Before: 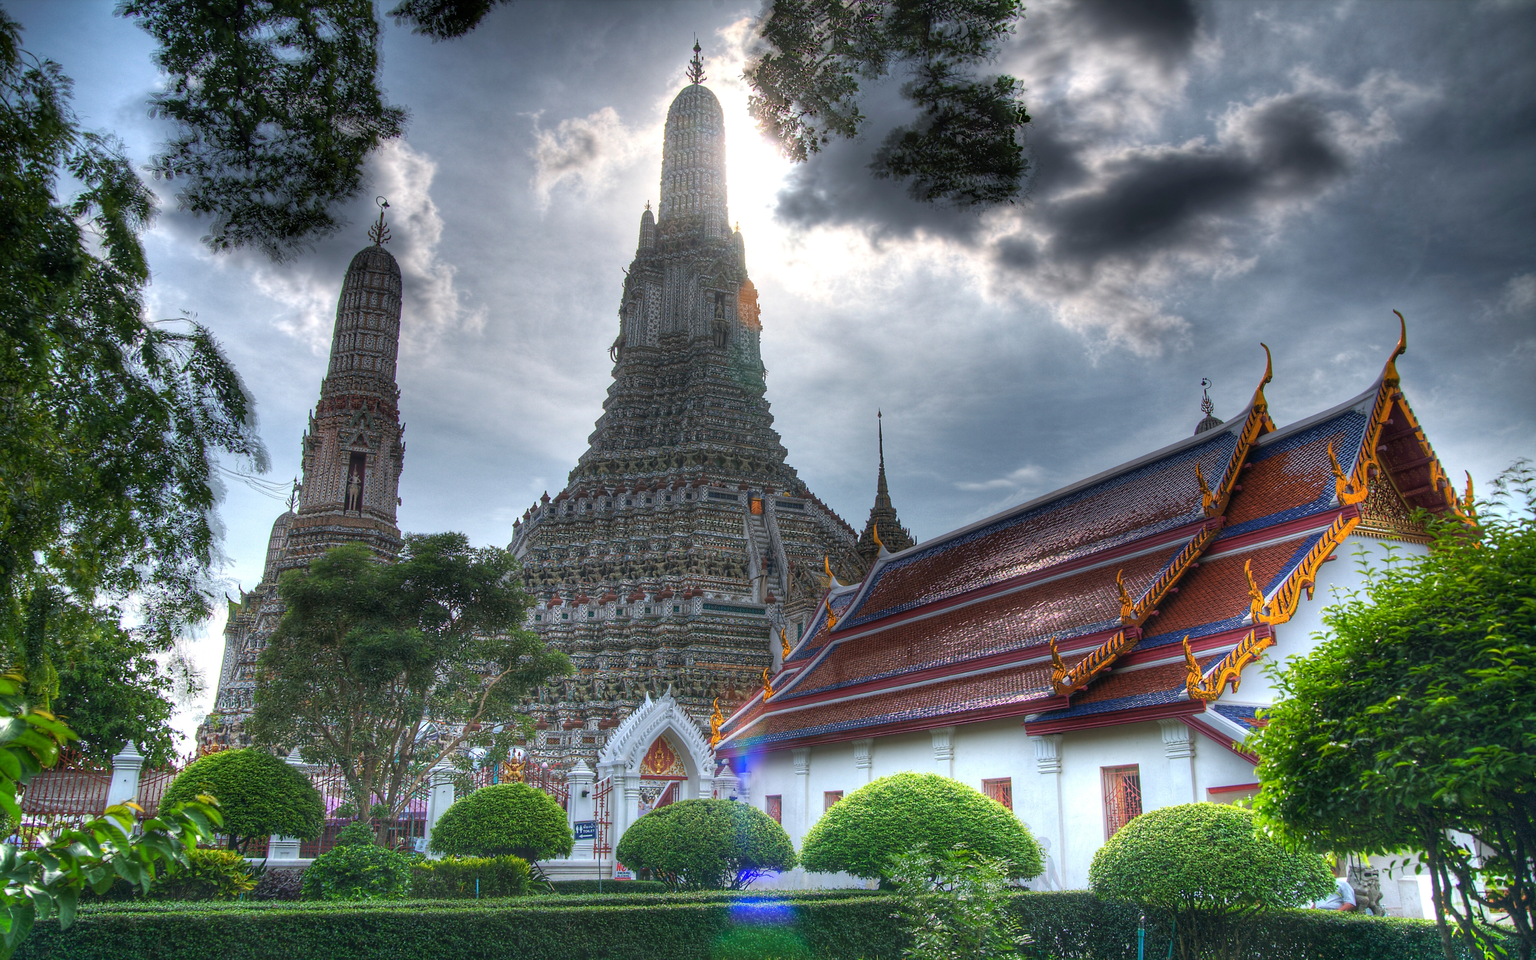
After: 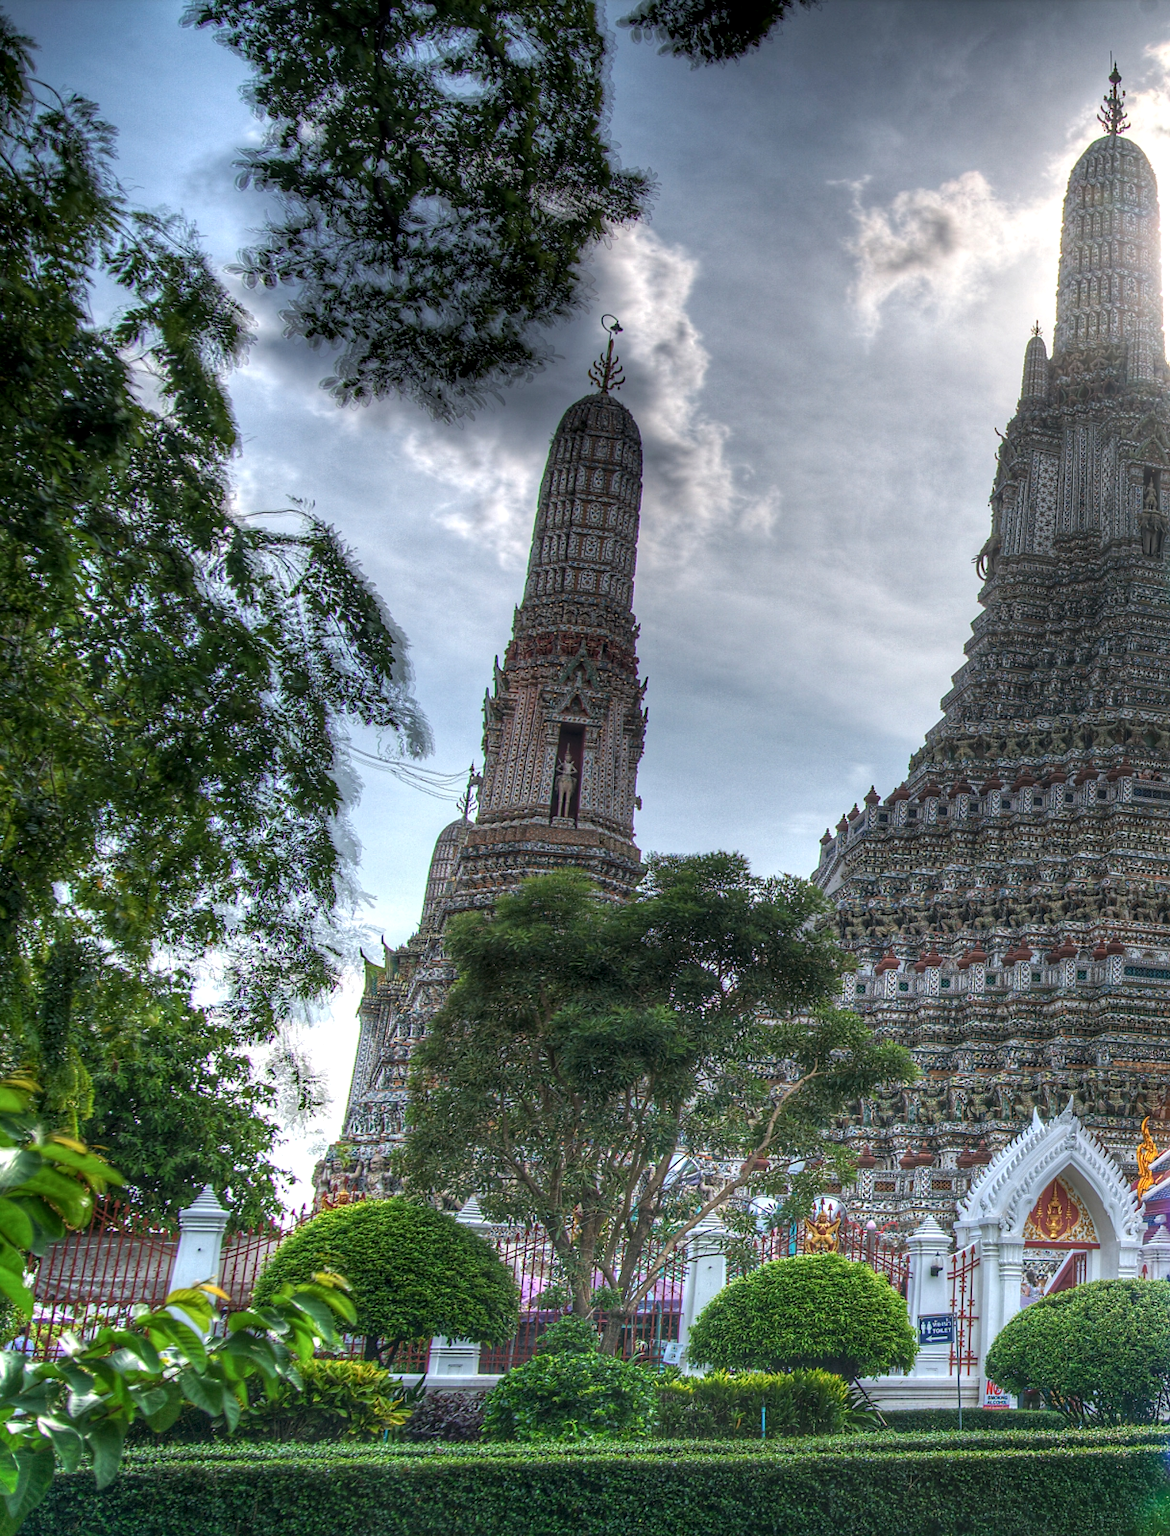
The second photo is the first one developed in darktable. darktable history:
crop and rotate: left 0.056%, top 0%, right 52.335%
local contrast: detail 130%
